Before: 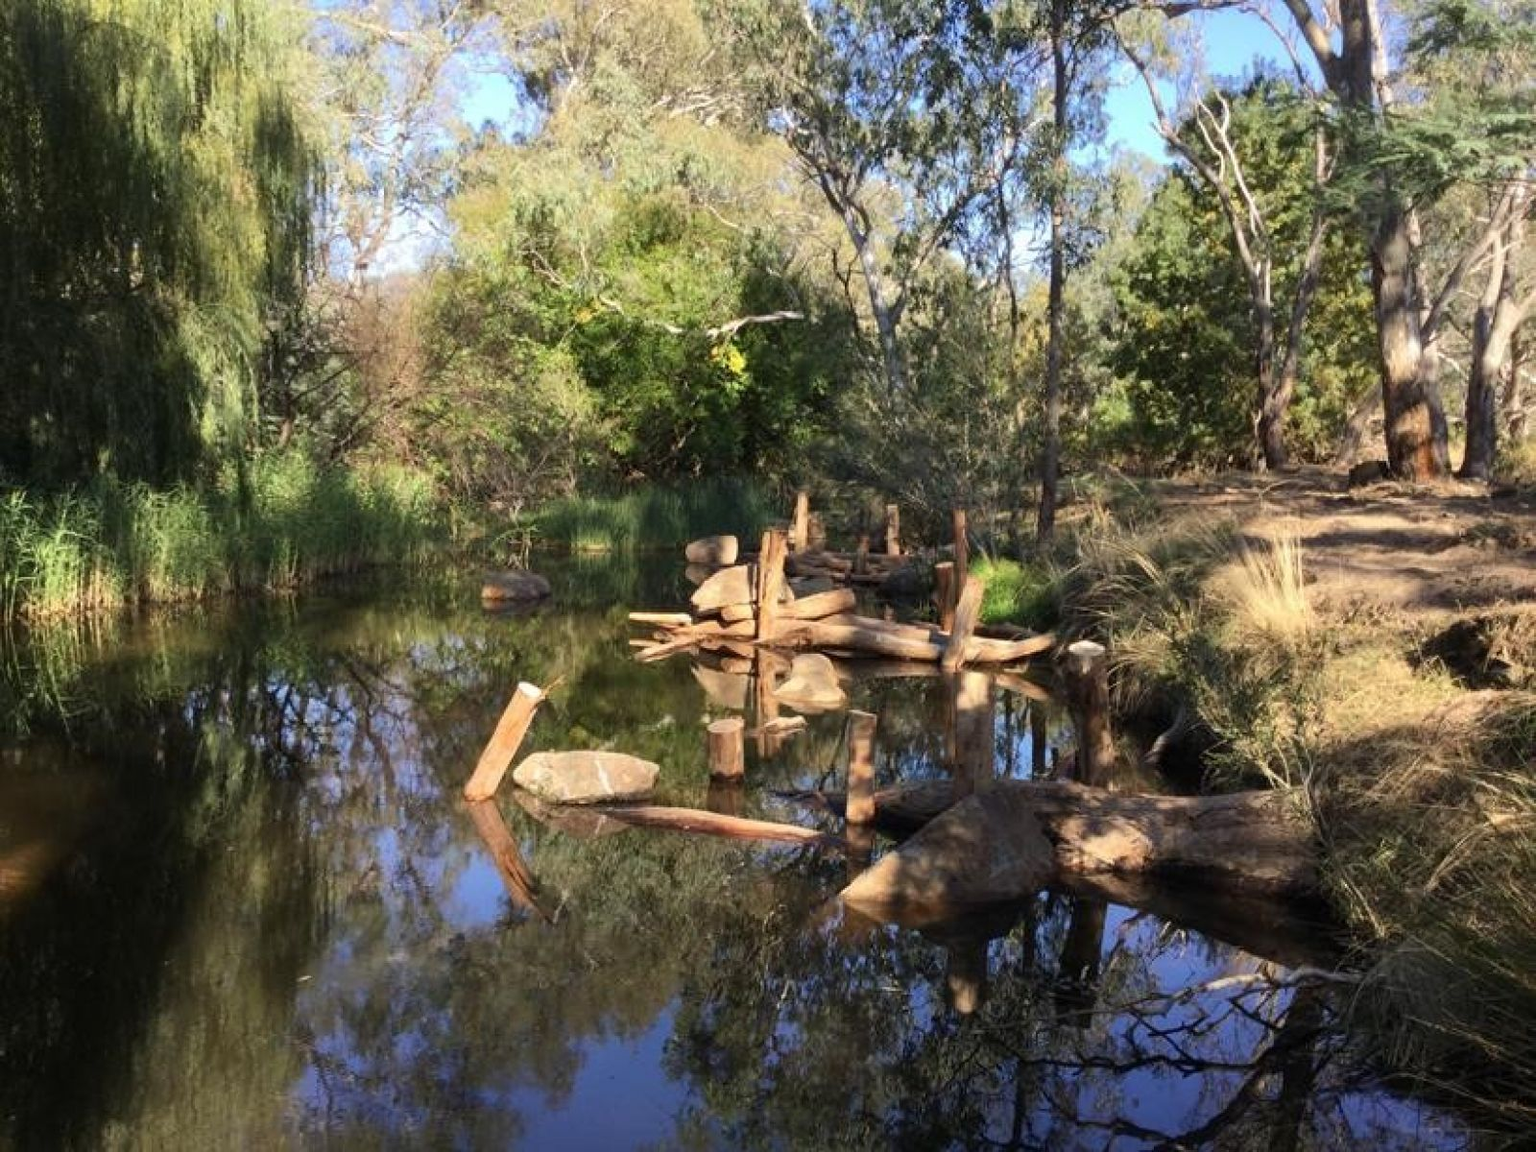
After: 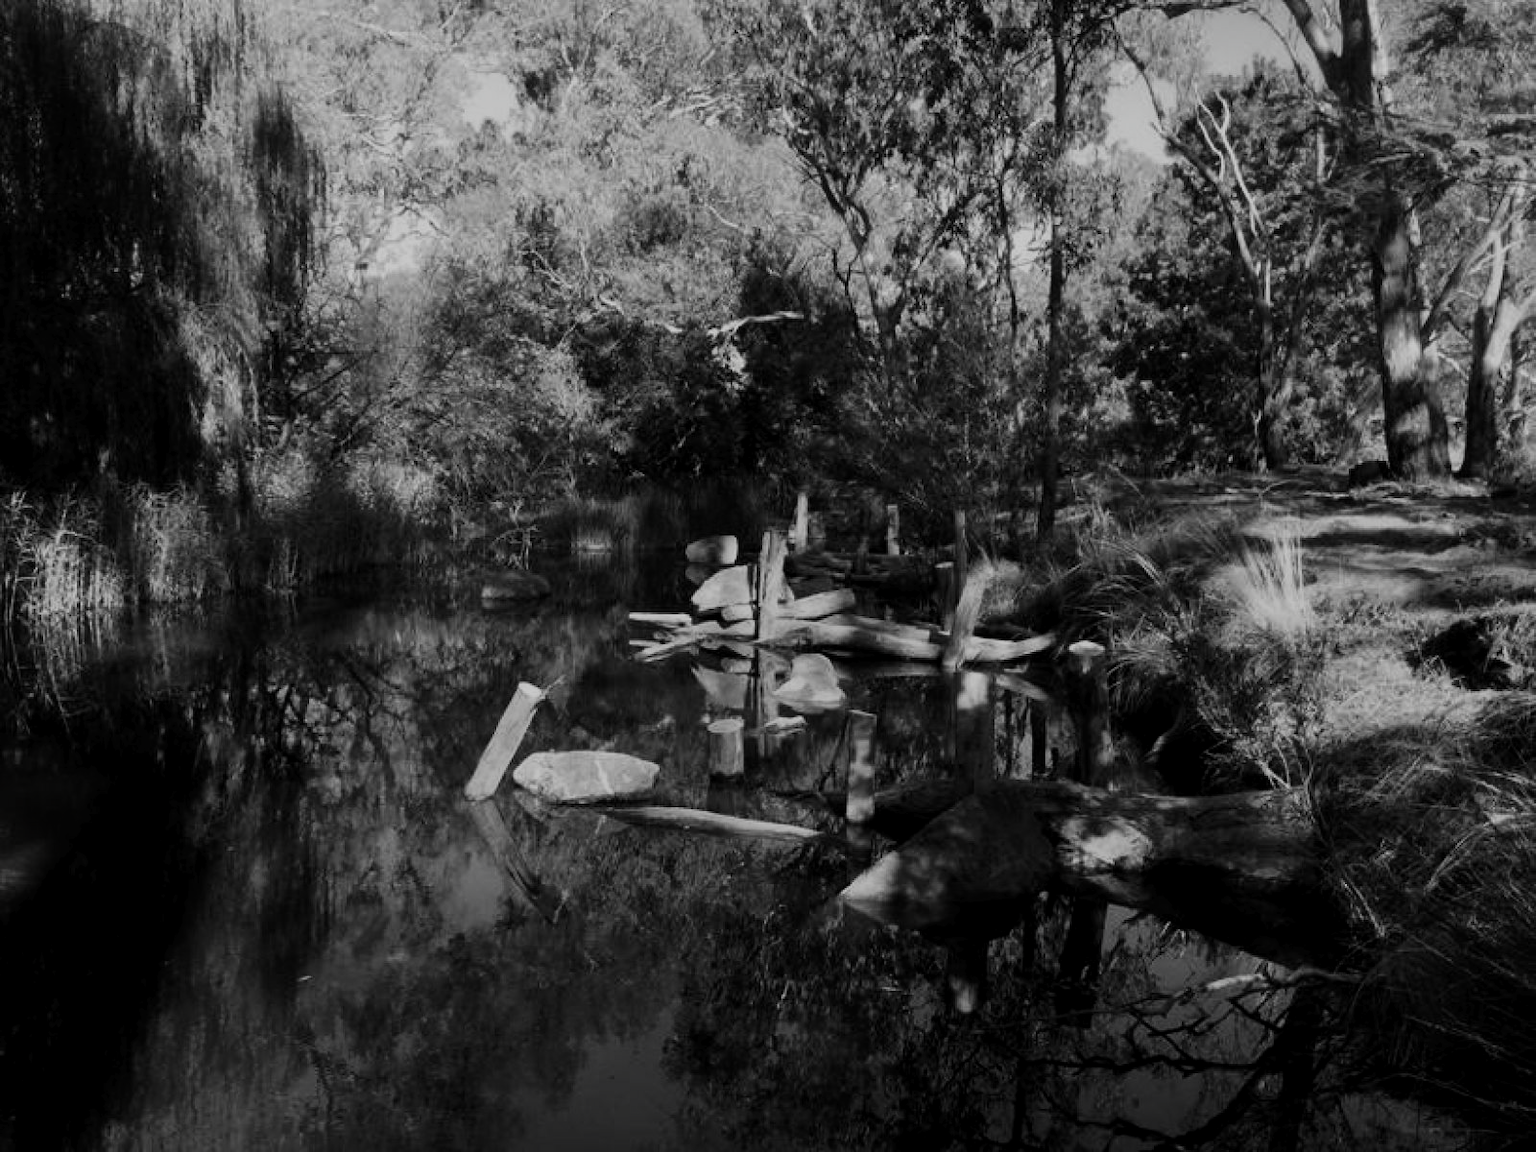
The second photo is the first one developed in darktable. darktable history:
exposure: black level correction 0.009, exposure -0.646 EV, compensate exposure bias true, compensate highlight preservation false
contrast brightness saturation: saturation -0.991
tone curve: curves: ch0 [(0, 0) (0.003, 0.008) (0.011, 0.011) (0.025, 0.014) (0.044, 0.021) (0.069, 0.029) (0.1, 0.042) (0.136, 0.06) (0.177, 0.09) (0.224, 0.126) (0.277, 0.177) (0.335, 0.243) (0.399, 0.31) (0.468, 0.388) (0.543, 0.484) (0.623, 0.585) (0.709, 0.683) (0.801, 0.775) (0.898, 0.873) (1, 1)], color space Lab, independent channels
